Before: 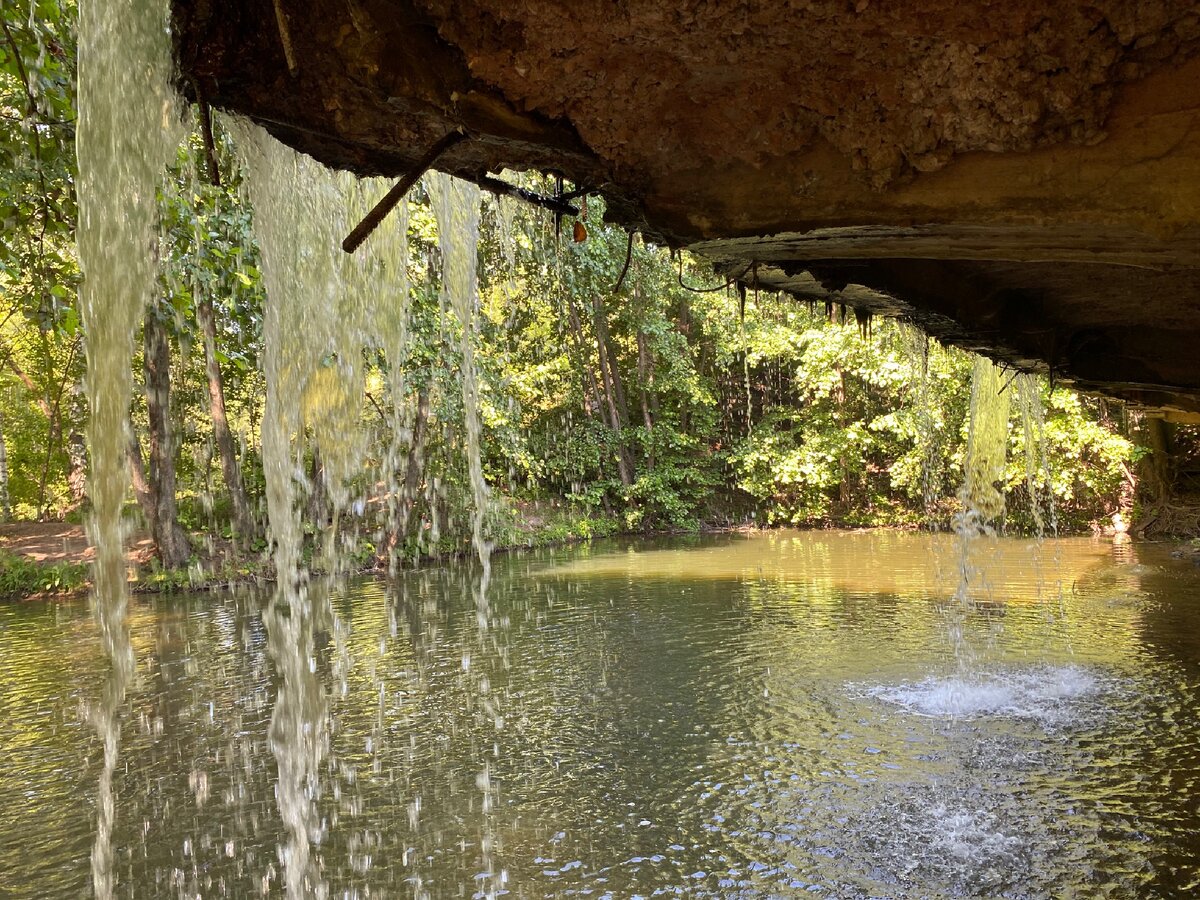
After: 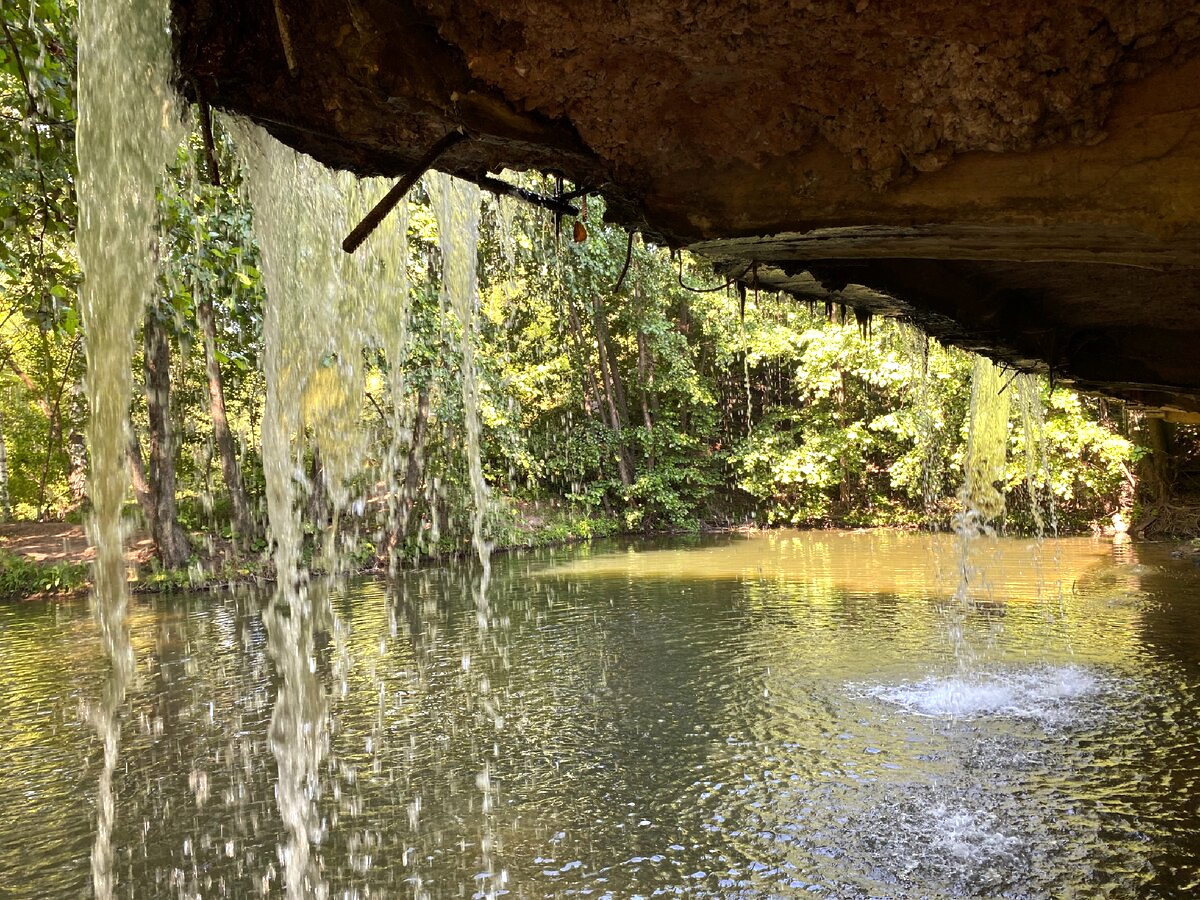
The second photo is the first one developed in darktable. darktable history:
tone equalizer: -8 EV -0.41 EV, -7 EV -0.423 EV, -6 EV -0.295 EV, -5 EV -0.246 EV, -3 EV 0.198 EV, -2 EV 0.337 EV, -1 EV 0.389 EV, +0 EV 0.439 EV, edges refinement/feathering 500, mask exposure compensation -1.57 EV, preserve details no
